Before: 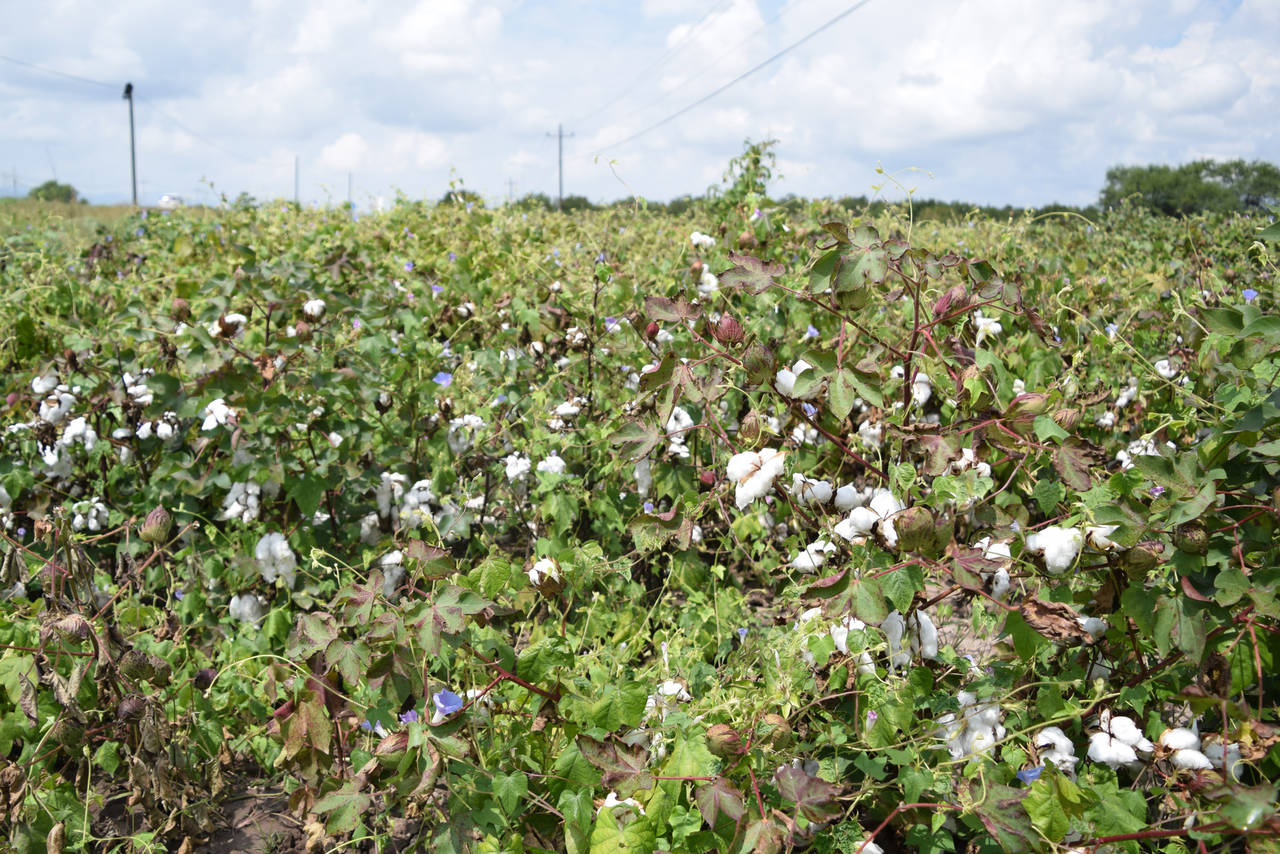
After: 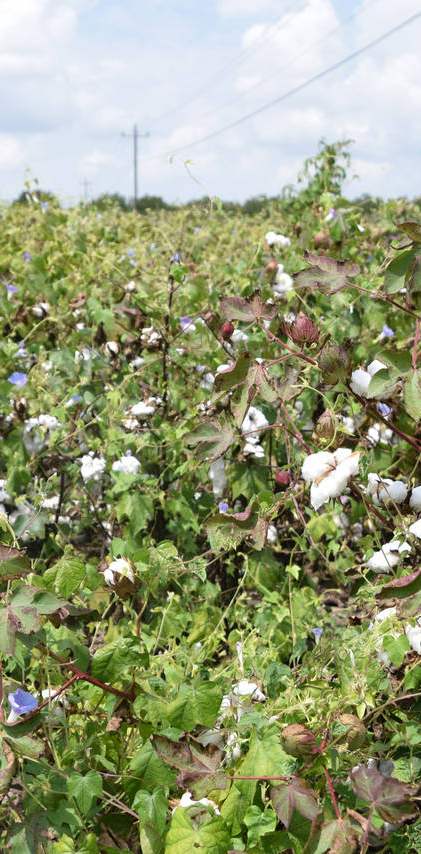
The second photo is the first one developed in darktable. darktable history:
crop: left 33.261%, right 33.794%
